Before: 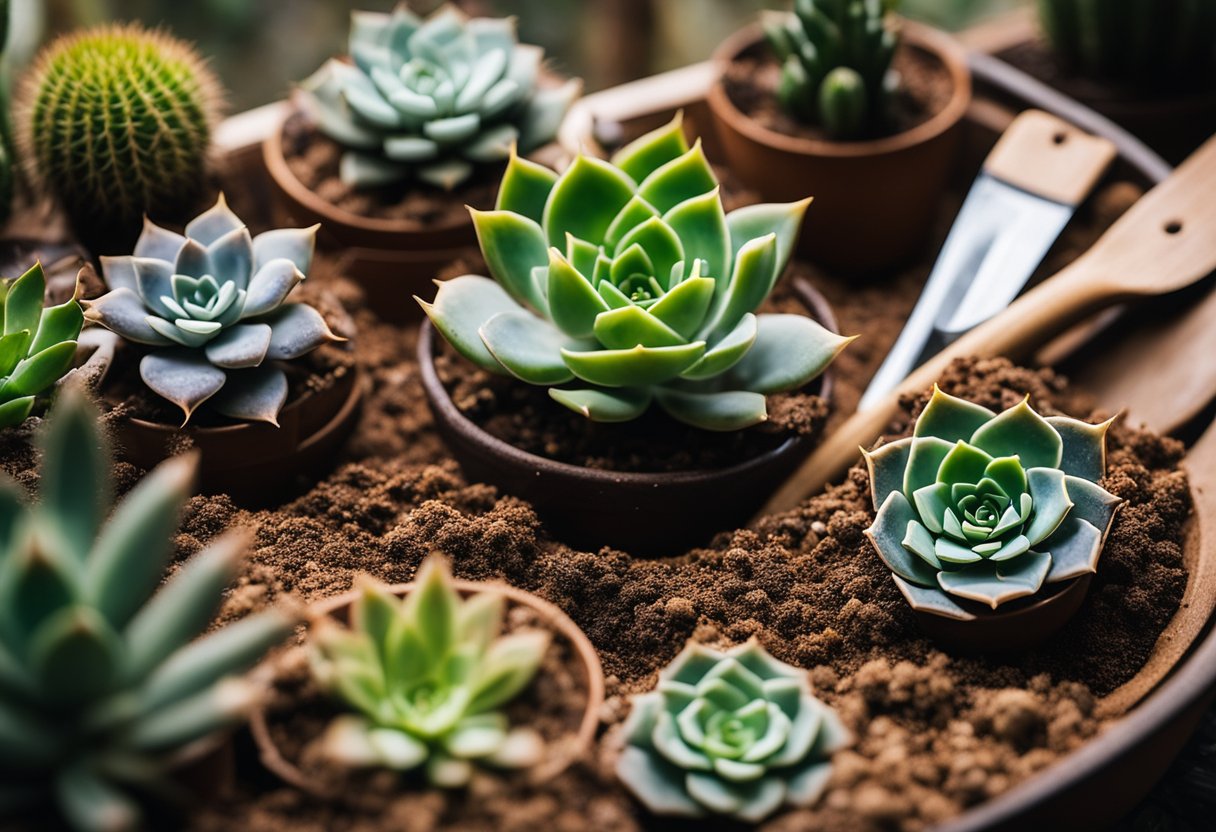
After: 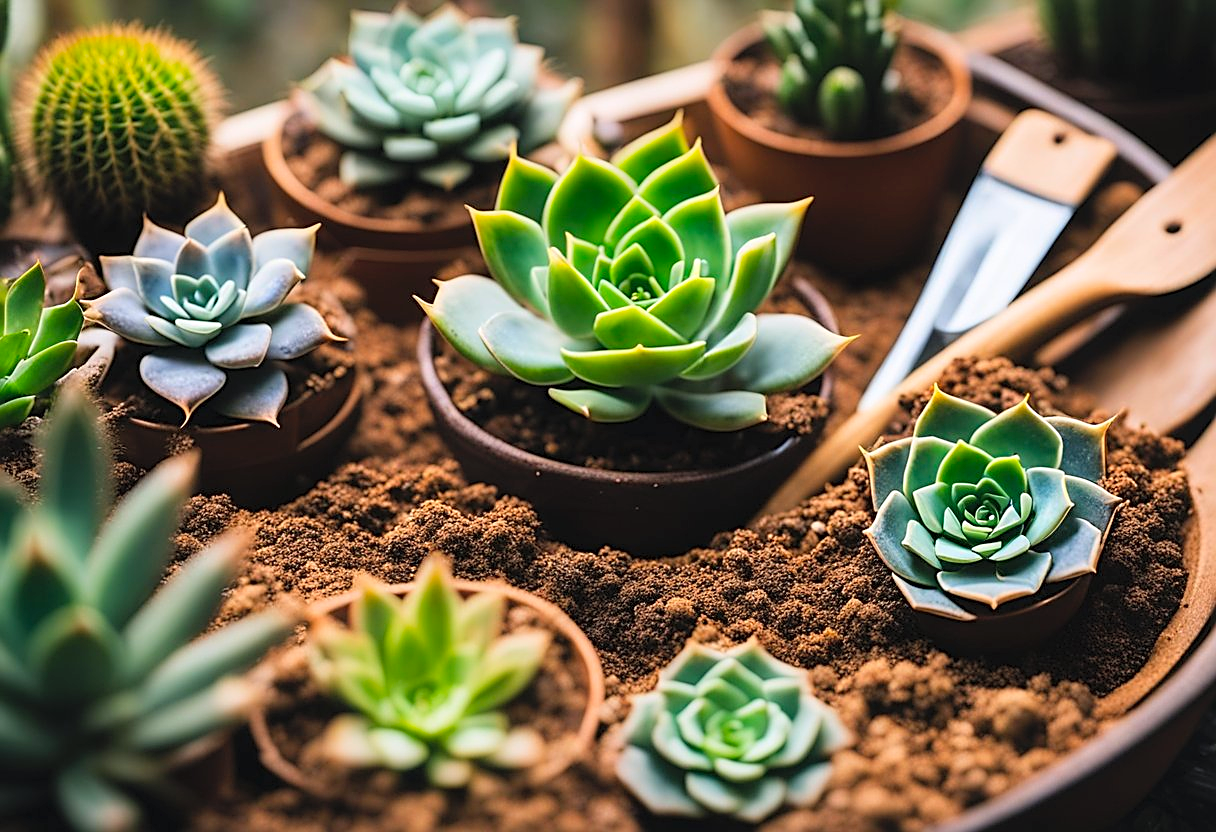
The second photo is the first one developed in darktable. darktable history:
sharpen: amount 0.6
contrast brightness saturation: contrast 0.07, brightness 0.18, saturation 0.4
